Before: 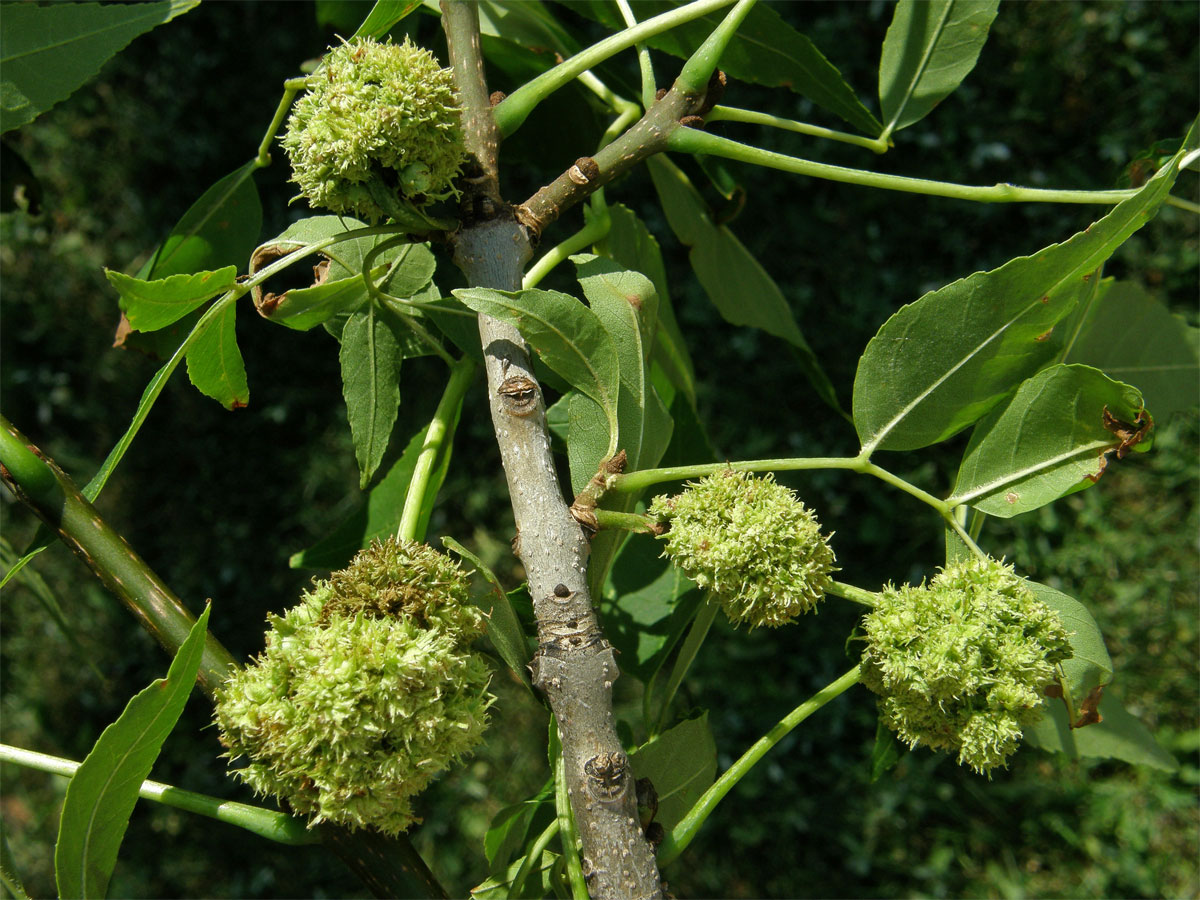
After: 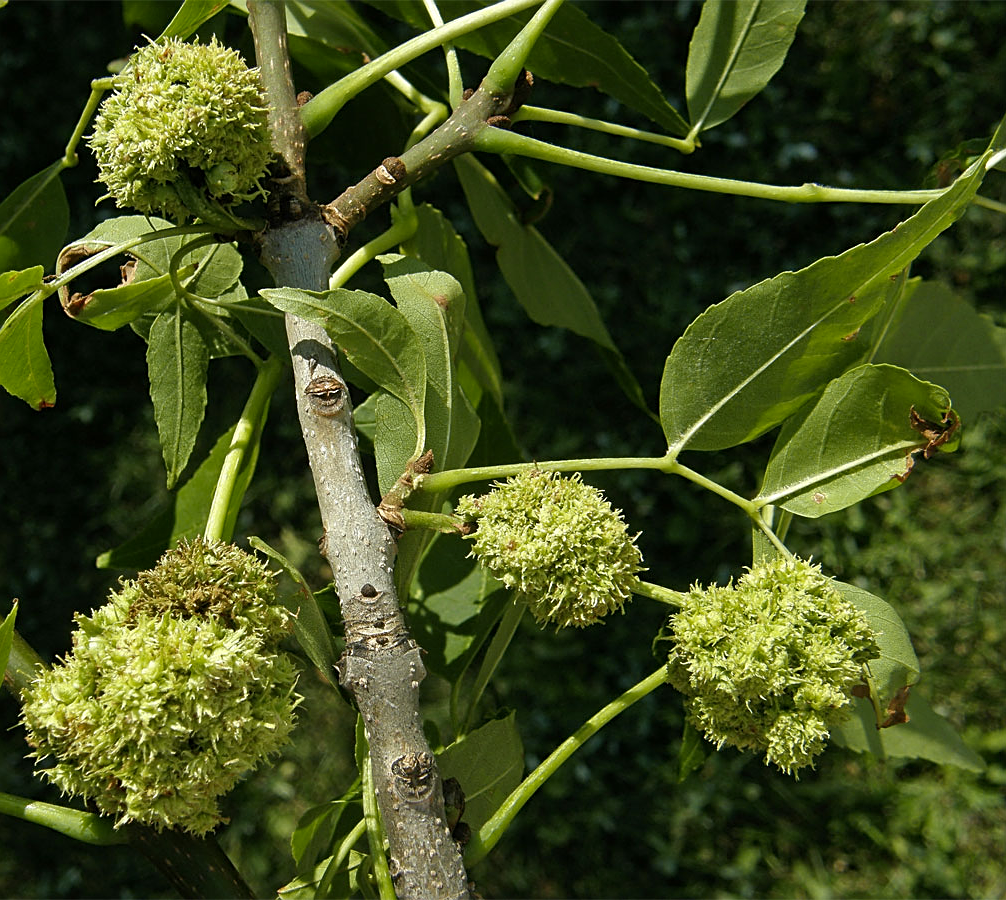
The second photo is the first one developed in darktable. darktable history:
sharpen: on, module defaults
crop: left 16.162%
exposure: compensate highlight preservation false
color zones: curves: ch2 [(0, 0.5) (0.143, 0.5) (0.286, 0.489) (0.415, 0.421) (0.571, 0.5) (0.714, 0.5) (0.857, 0.5) (1, 0.5)]
